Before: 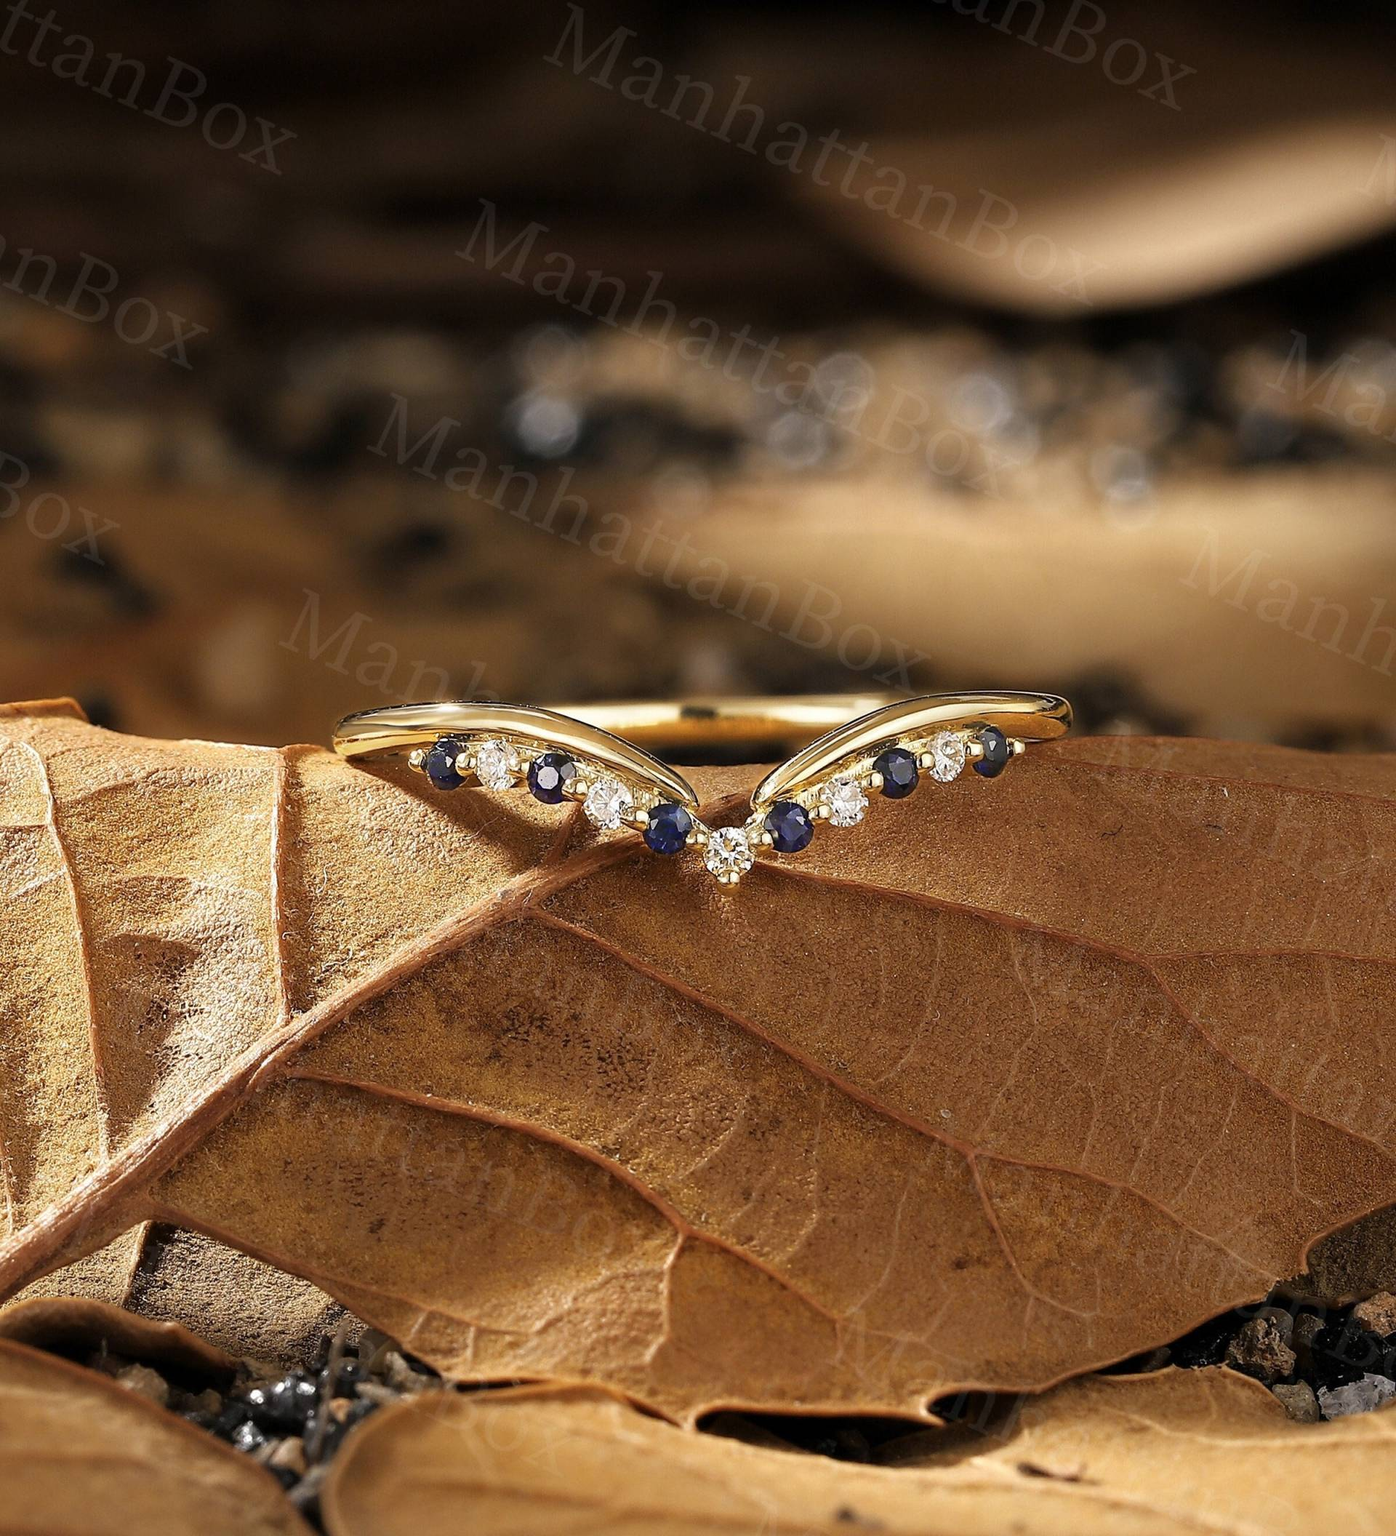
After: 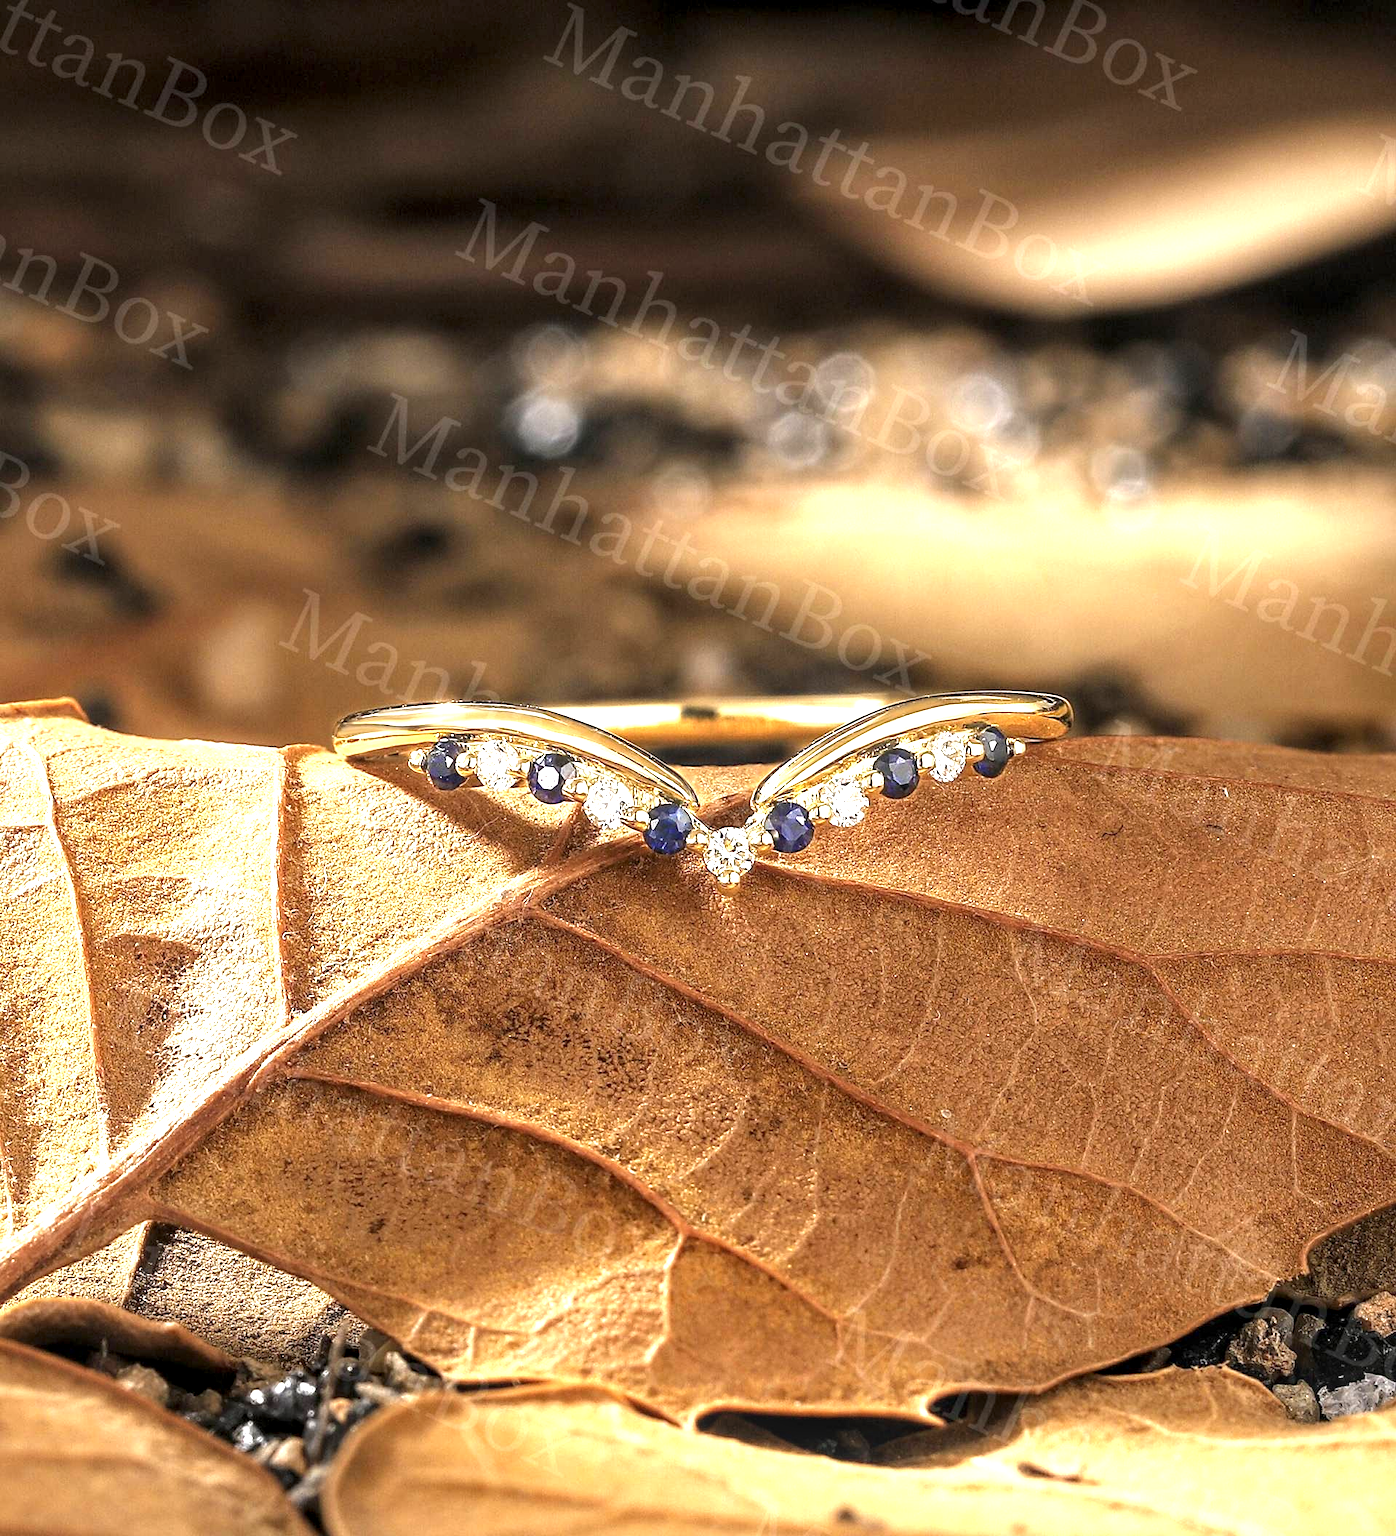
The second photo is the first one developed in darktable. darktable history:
exposure: black level correction 0, exposure 1.2 EV, compensate highlight preservation false
local contrast: highlights 61%, detail 143%, midtone range 0.428
